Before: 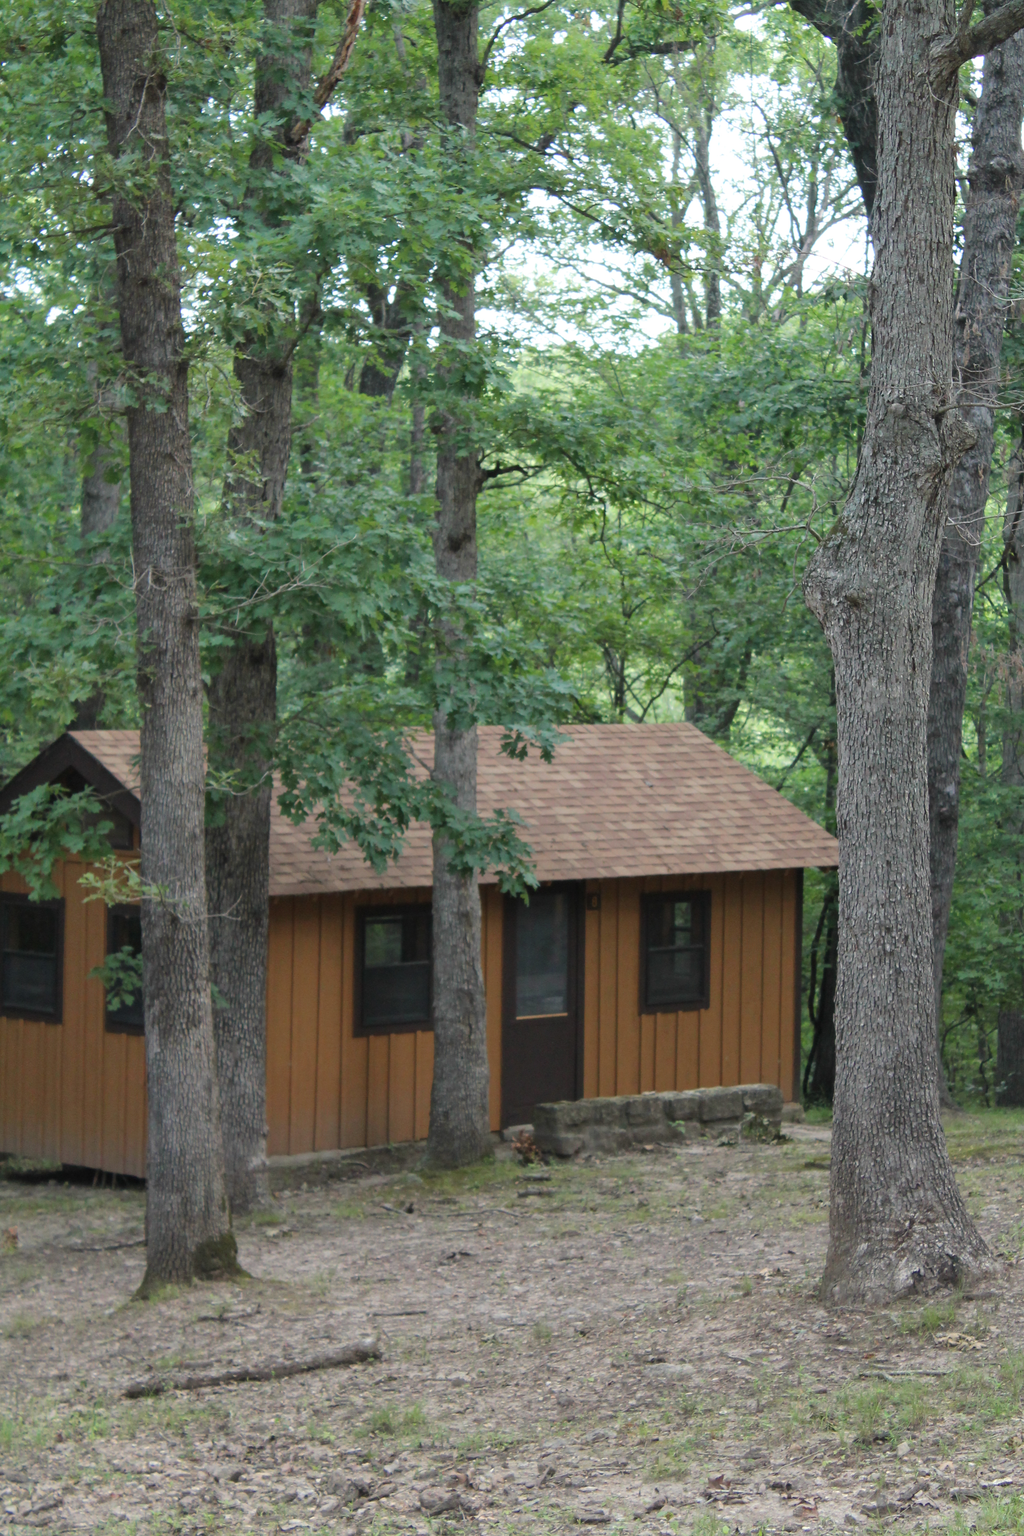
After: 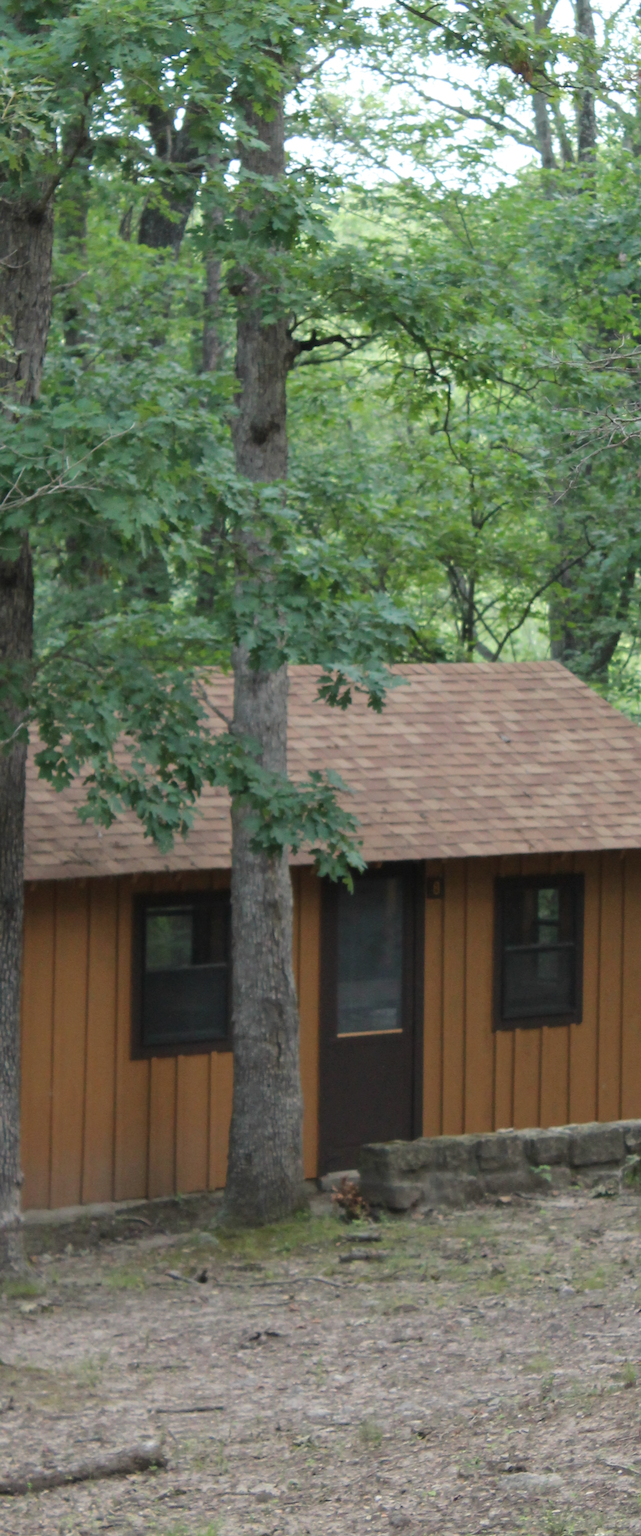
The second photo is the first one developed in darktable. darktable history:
crop and rotate: angle 0.016°, left 24.459%, top 13.078%, right 26.013%, bottom 7.936%
